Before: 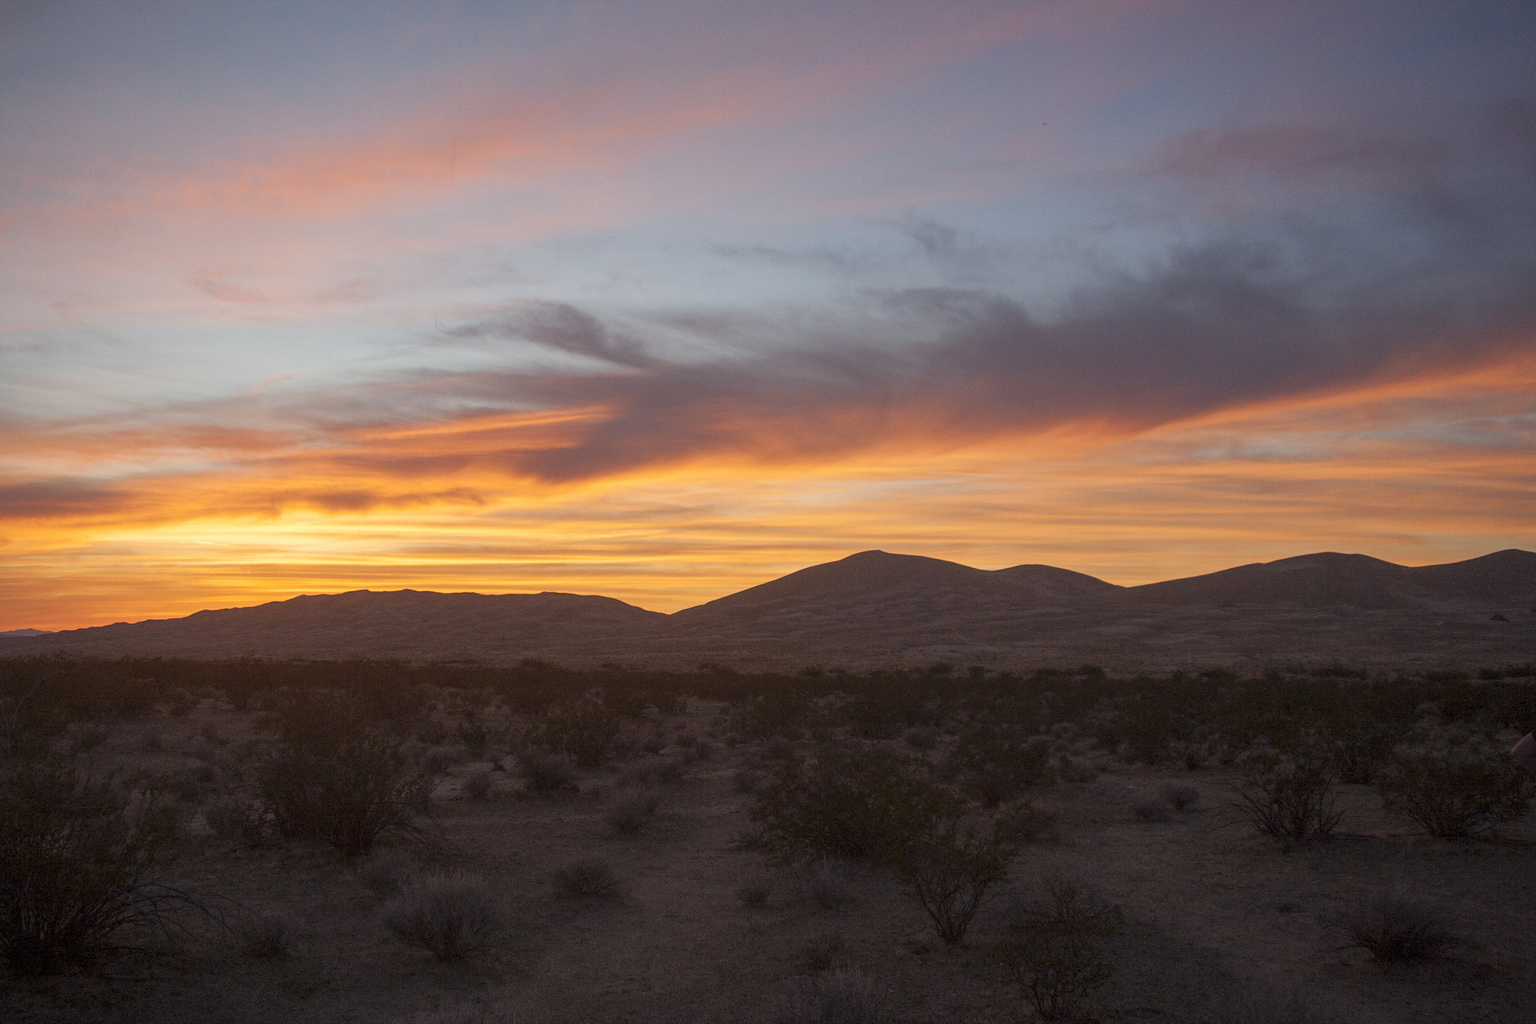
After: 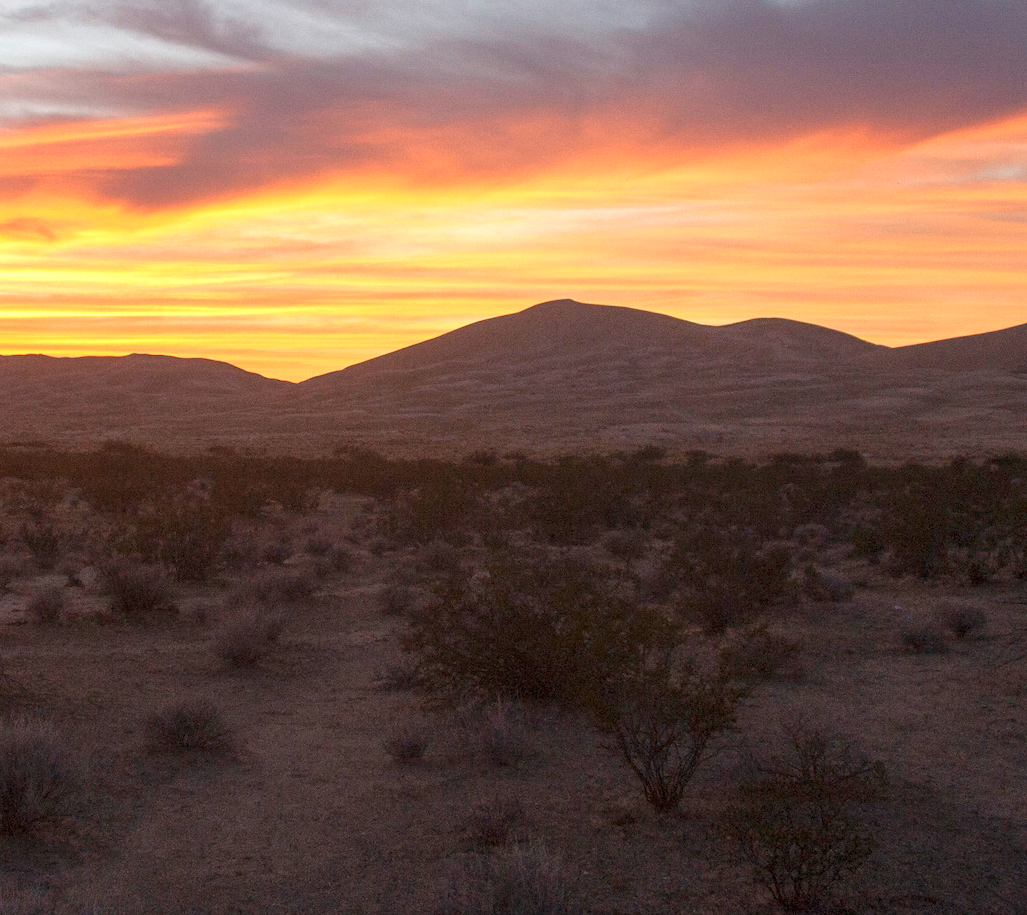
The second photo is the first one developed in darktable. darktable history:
exposure: black level correction 0, exposure 0.7 EV, compensate highlight preservation false
crop and rotate: left 28.793%, top 31.349%, right 19.83%
